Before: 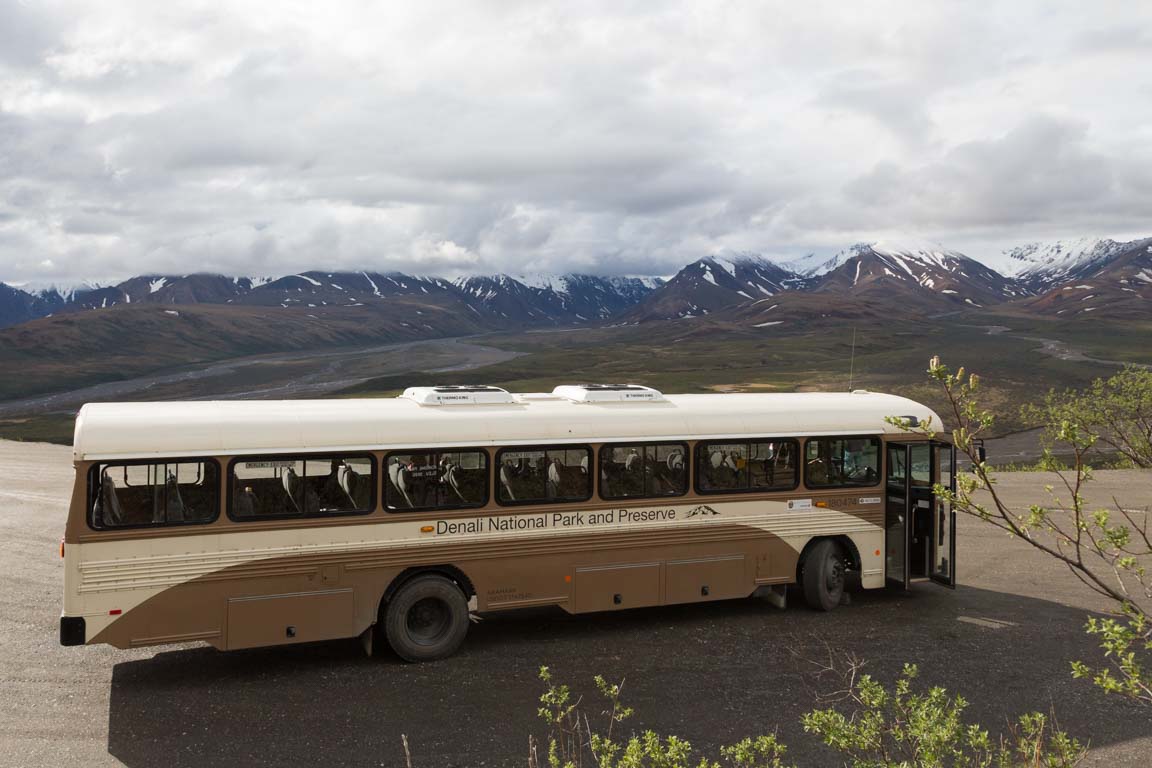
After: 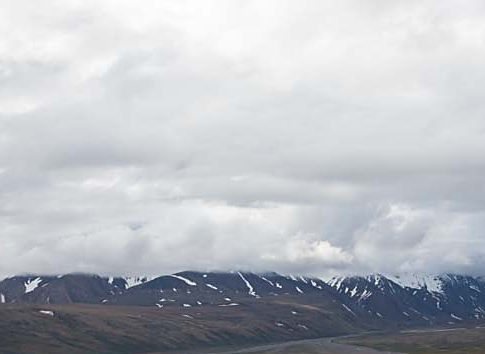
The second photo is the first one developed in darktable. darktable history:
sharpen: on, module defaults
crop and rotate: left 10.919%, top 0.062%, right 46.914%, bottom 53.81%
